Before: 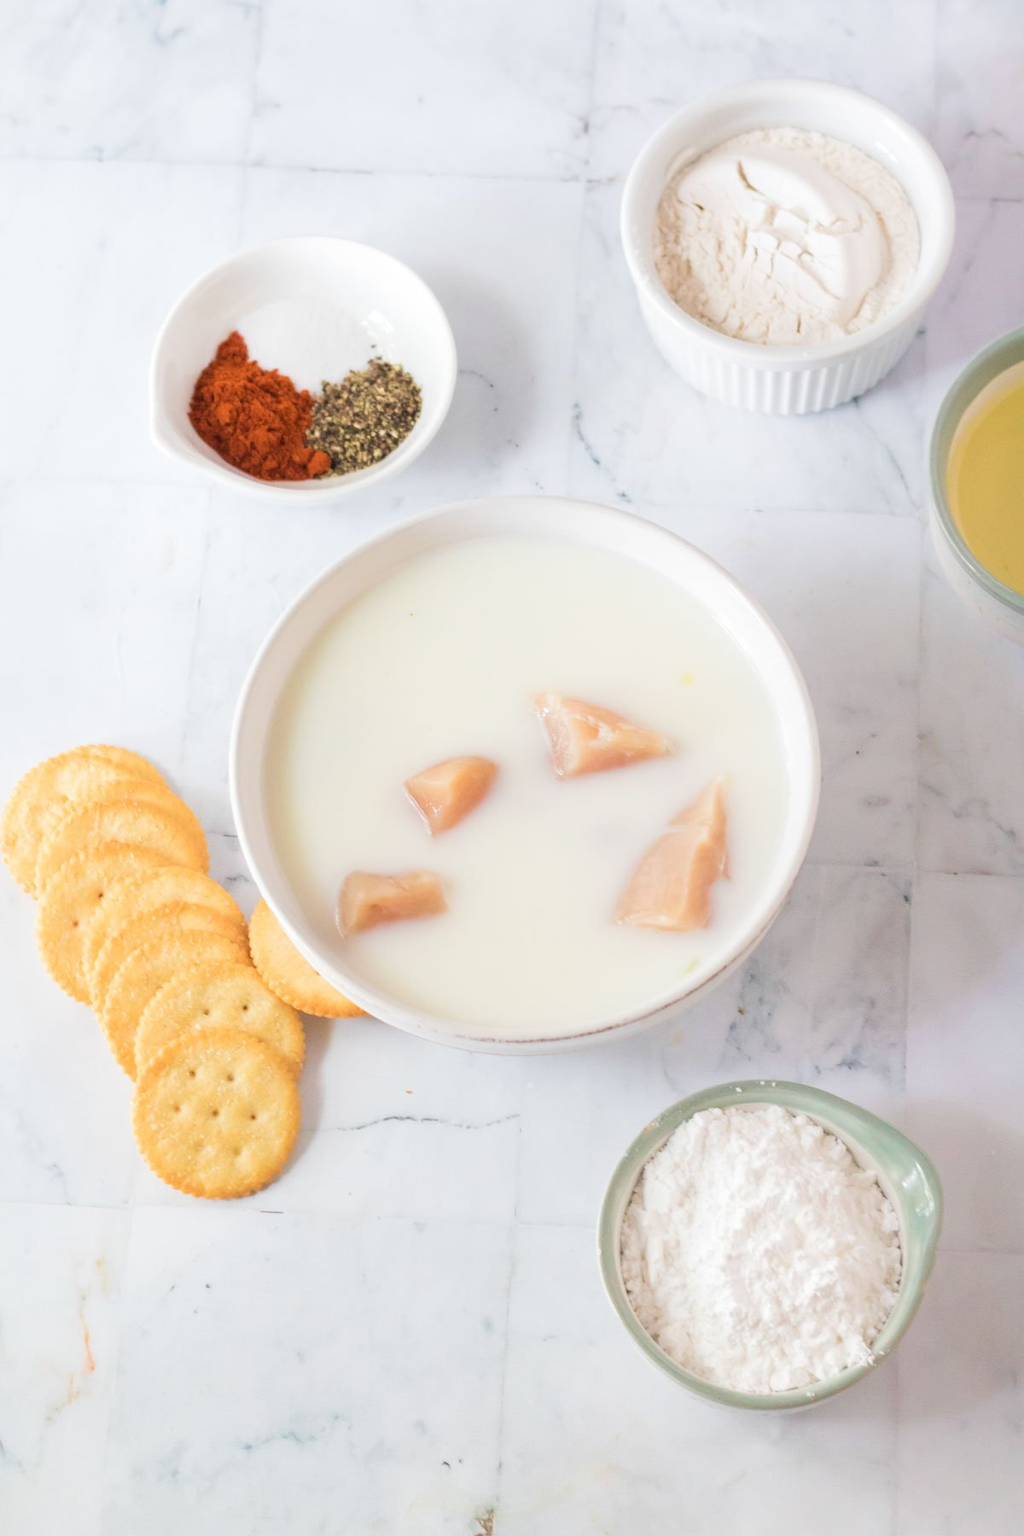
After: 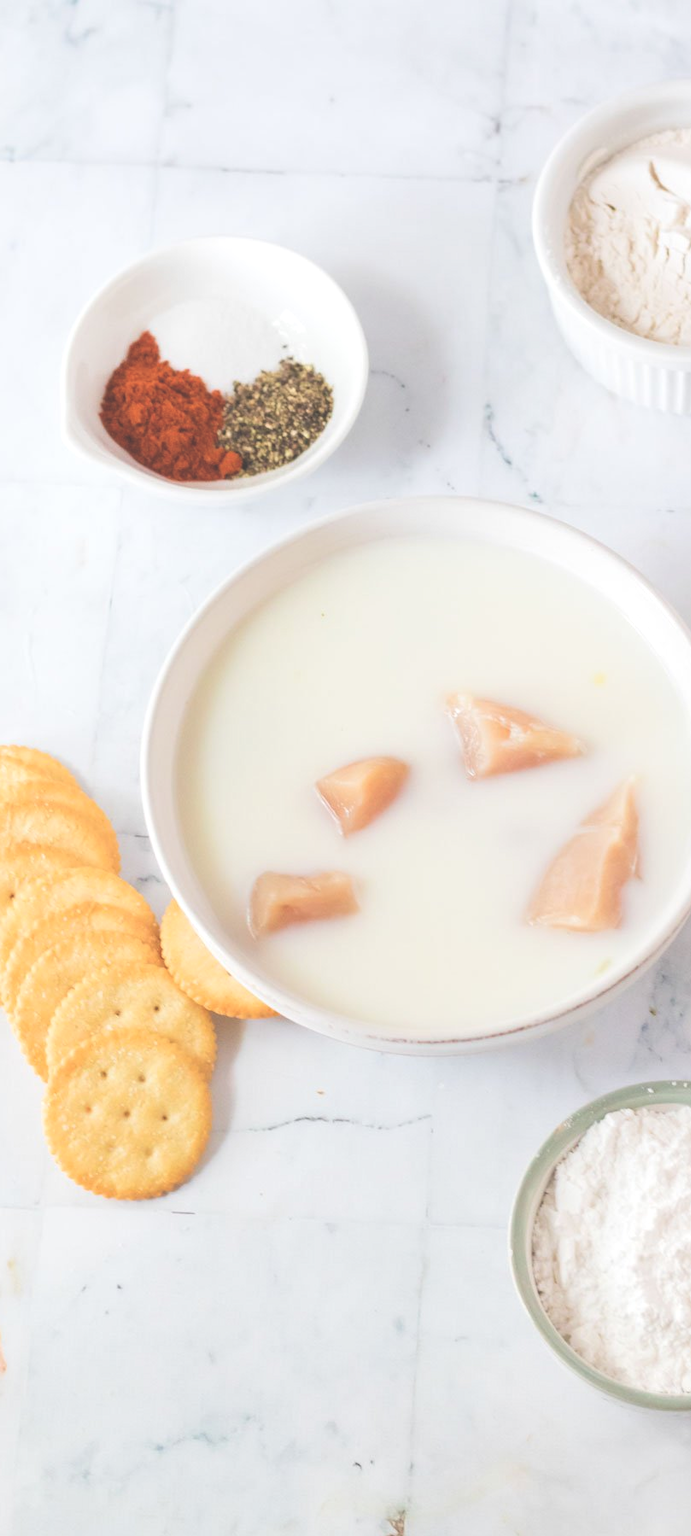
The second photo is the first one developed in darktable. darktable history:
crop and rotate: left 8.736%, right 23.742%
exposure: black level correction -0.039, exposure 0.064 EV, compensate highlight preservation false
